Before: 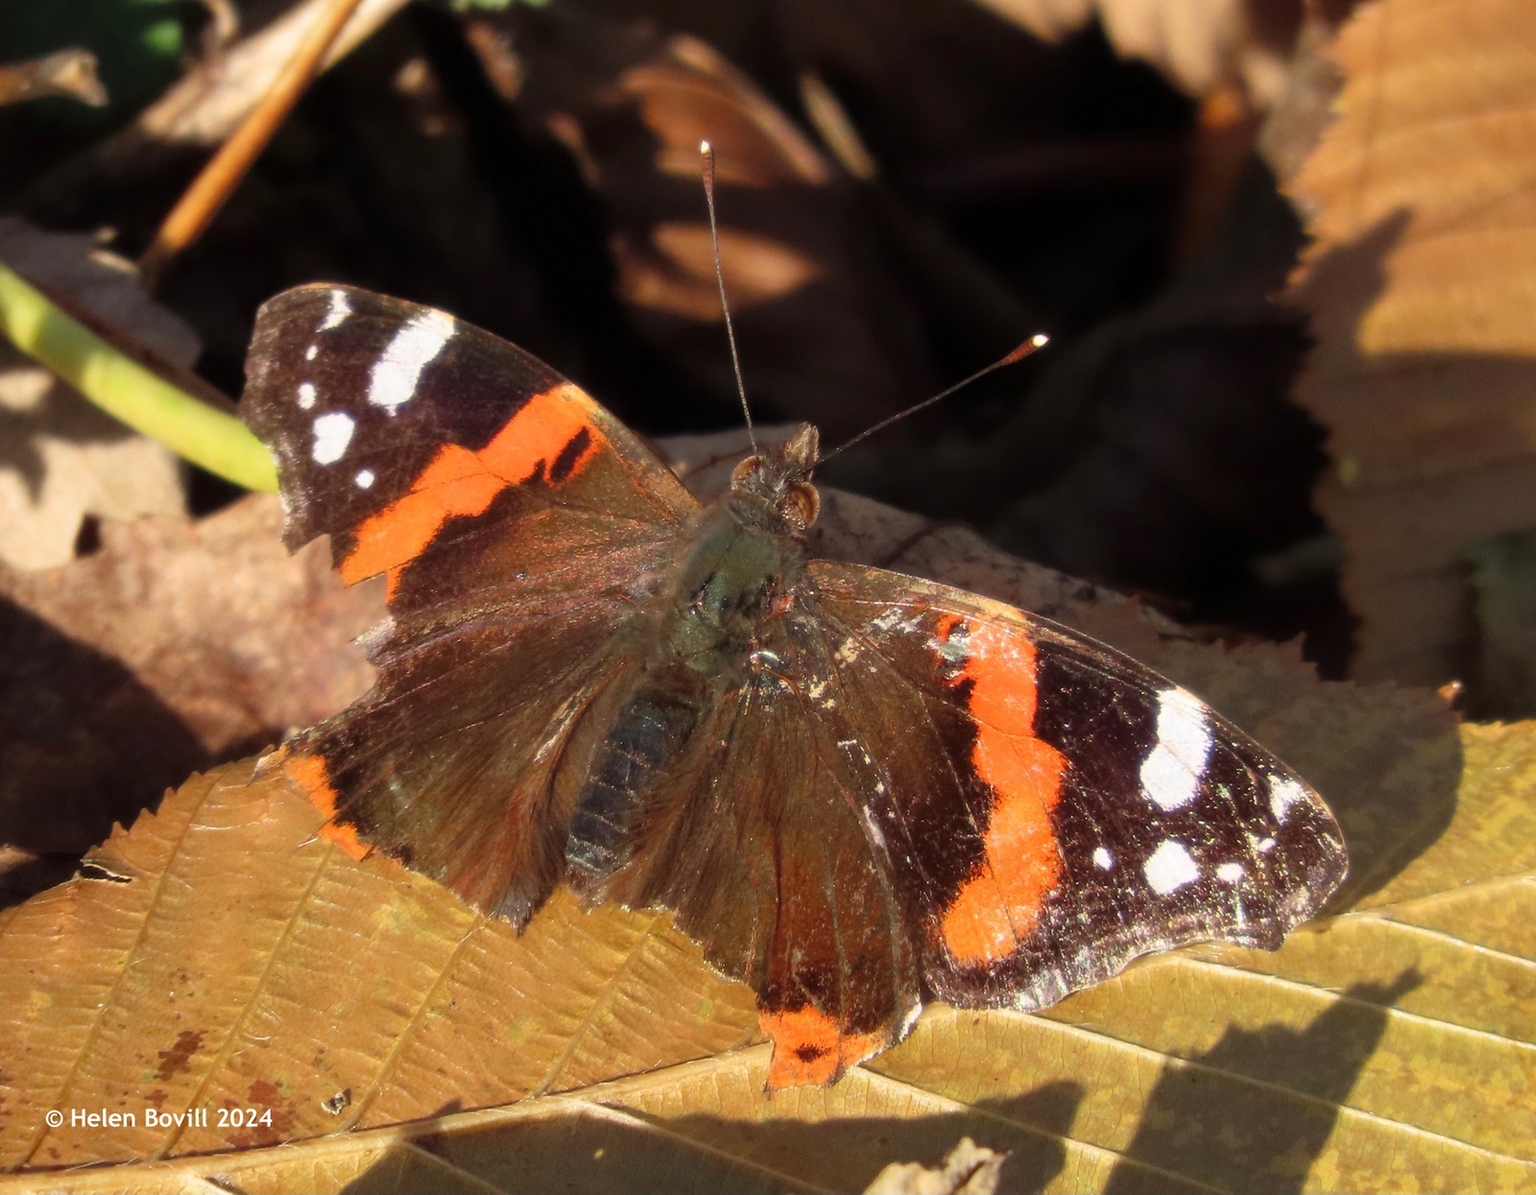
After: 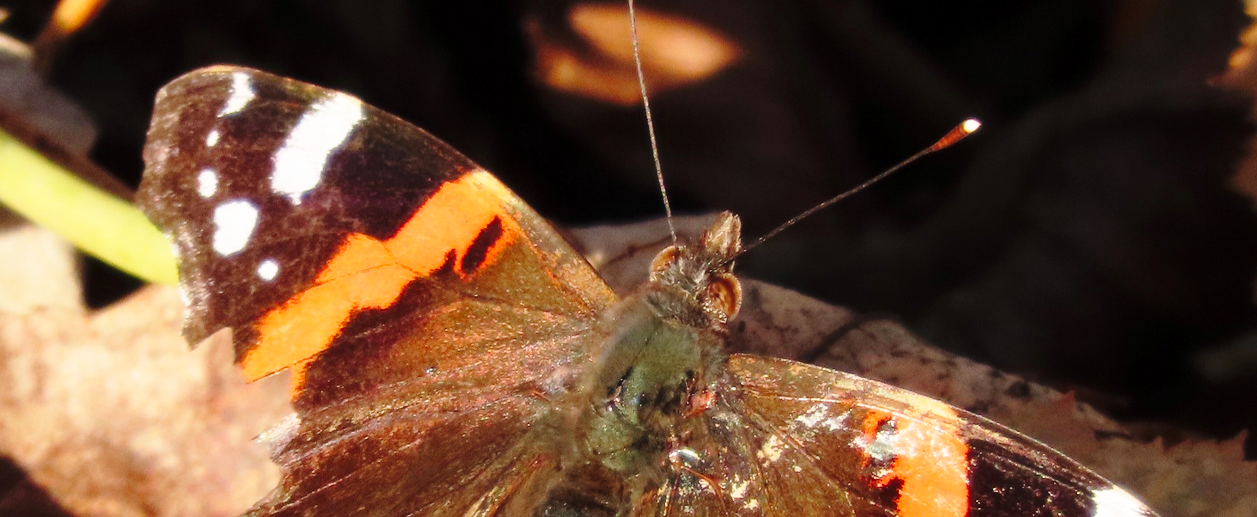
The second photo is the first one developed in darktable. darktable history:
crop: left 7.036%, top 18.398%, right 14.379%, bottom 40.043%
base curve: curves: ch0 [(0, 0) (0.028, 0.03) (0.121, 0.232) (0.46, 0.748) (0.859, 0.968) (1, 1)], preserve colors none
